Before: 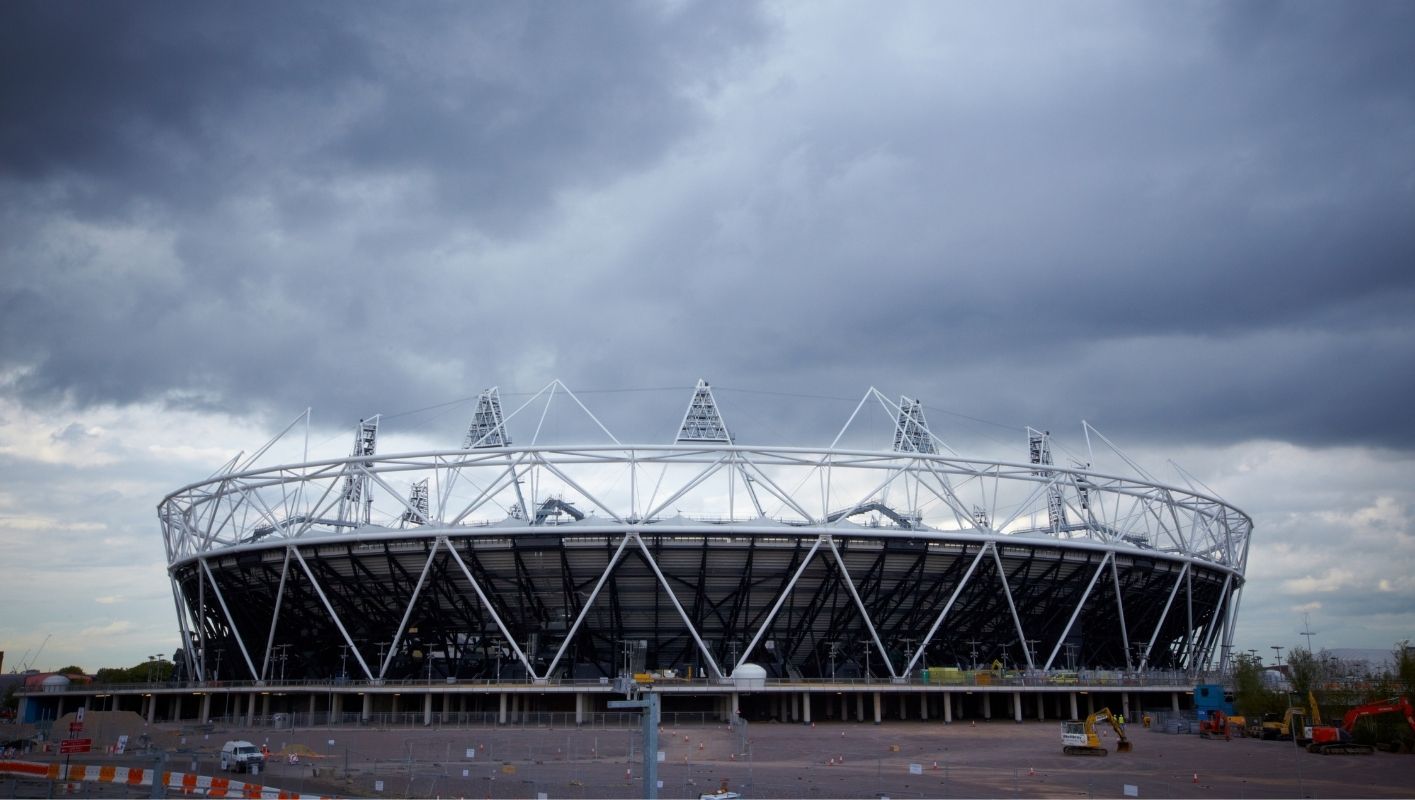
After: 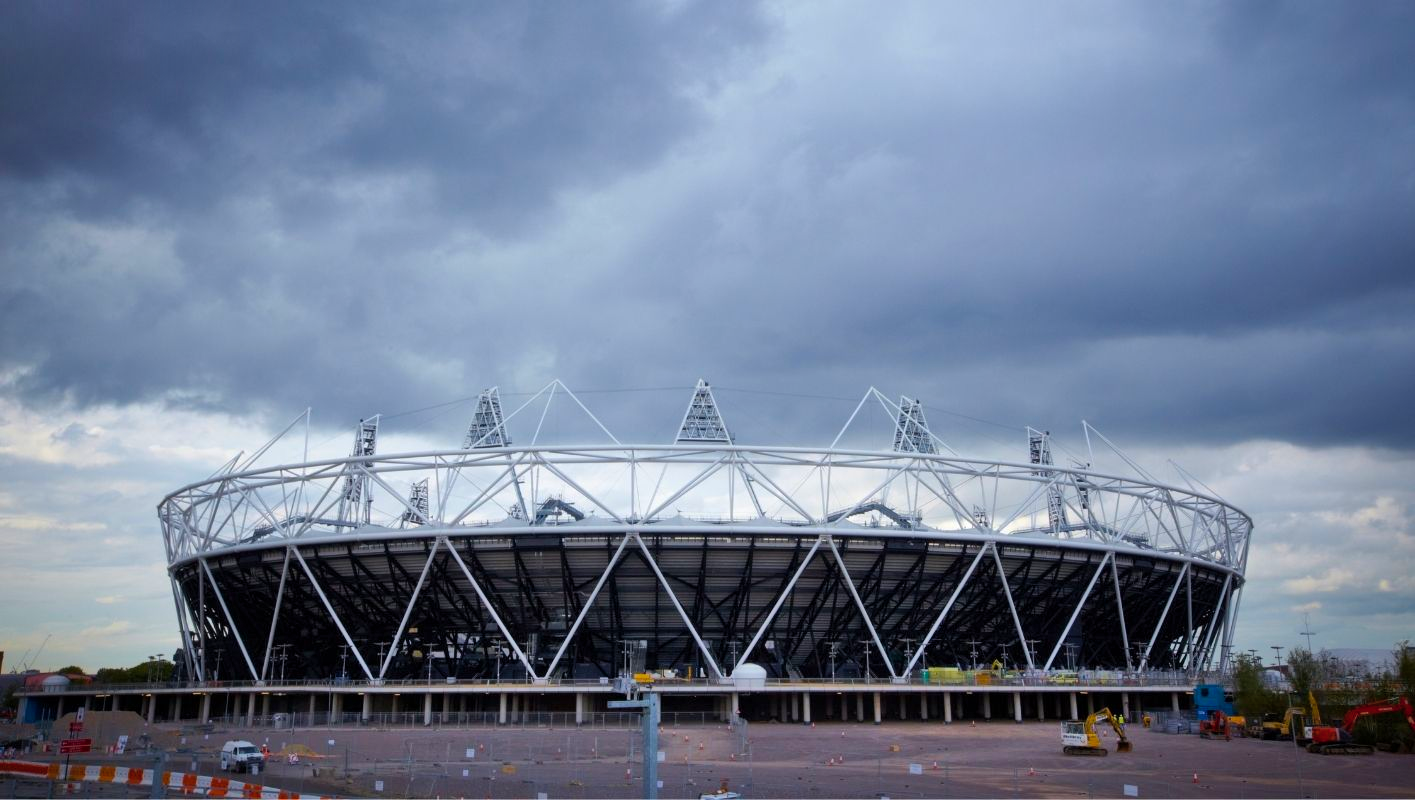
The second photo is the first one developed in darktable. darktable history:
shadows and highlights: shadows 75, highlights -25, soften with gaussian
color balance rgb: perceptual saturation grading › global saturation 25%, global vibrance 20%
